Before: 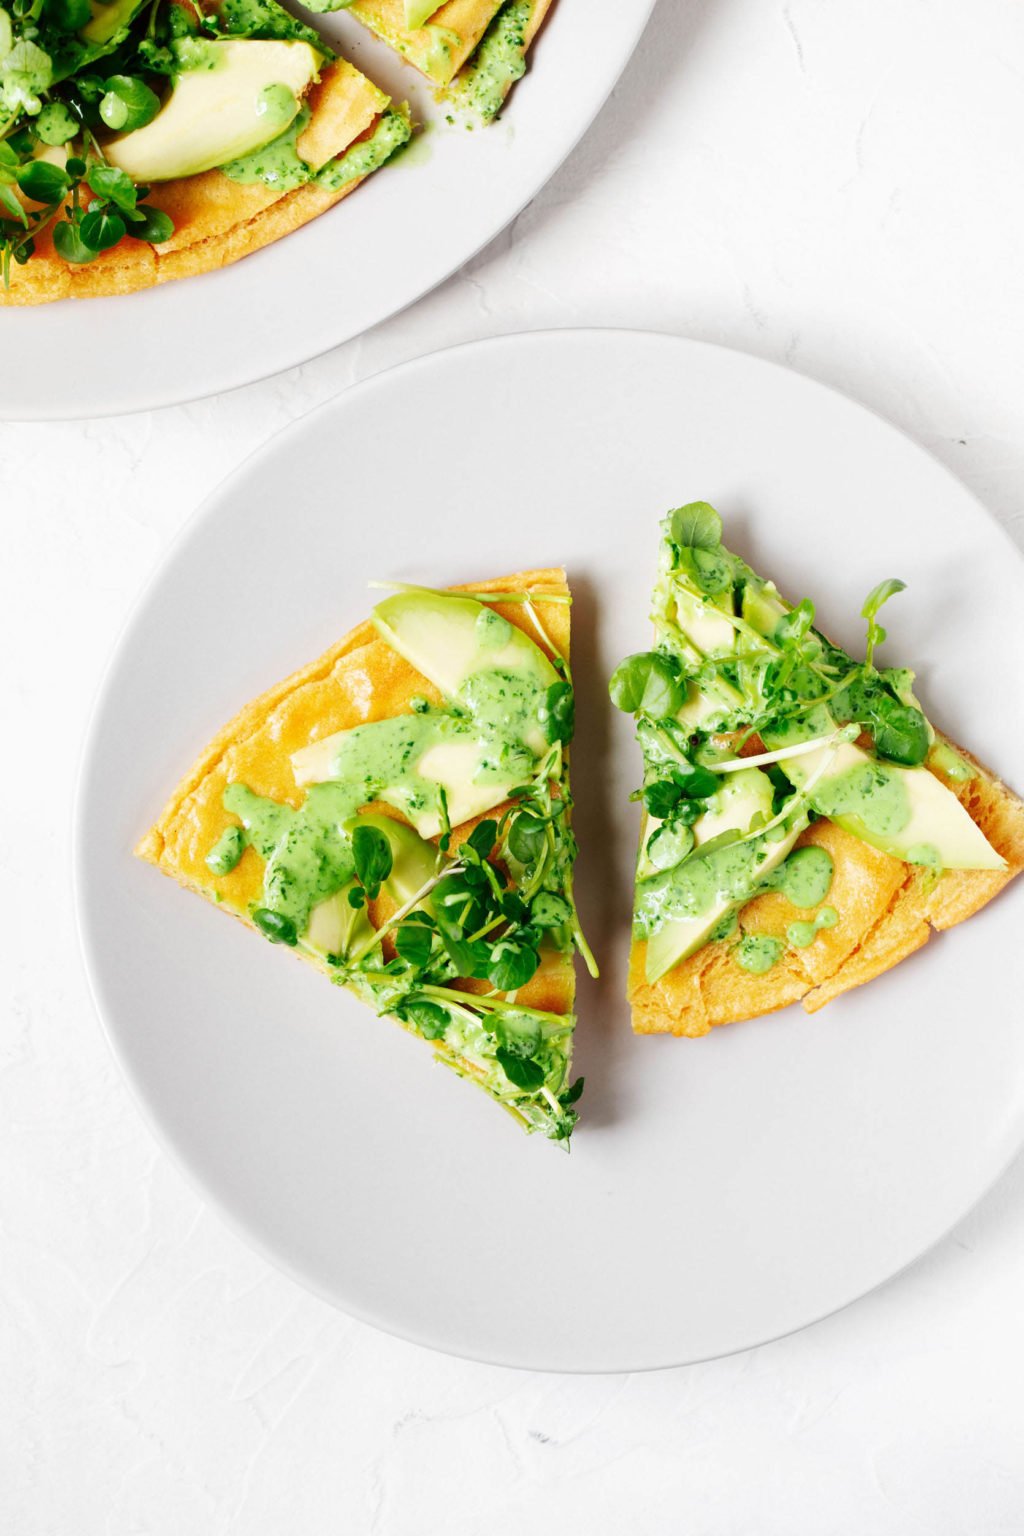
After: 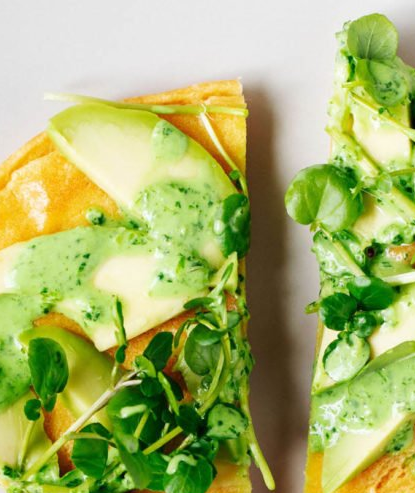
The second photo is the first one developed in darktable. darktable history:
crop: left 31.645%, top 31.791%, right 27.803%, bottom 36.092%
